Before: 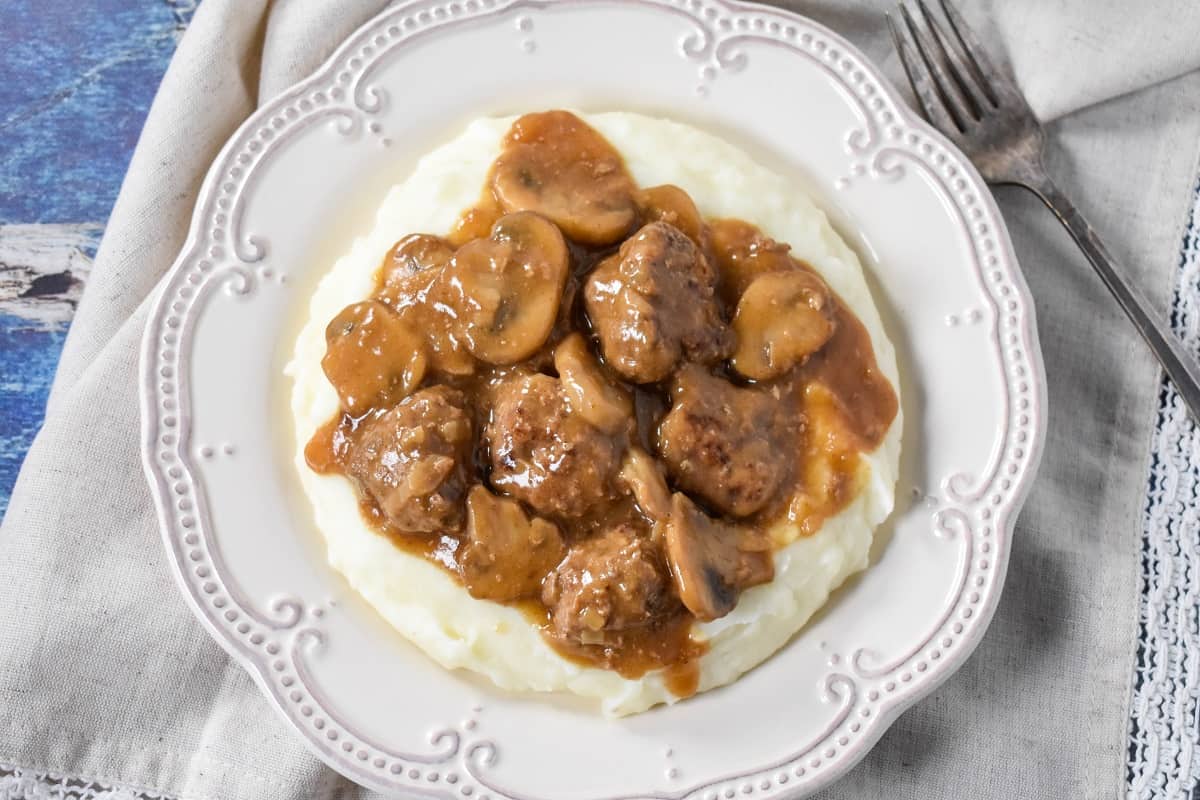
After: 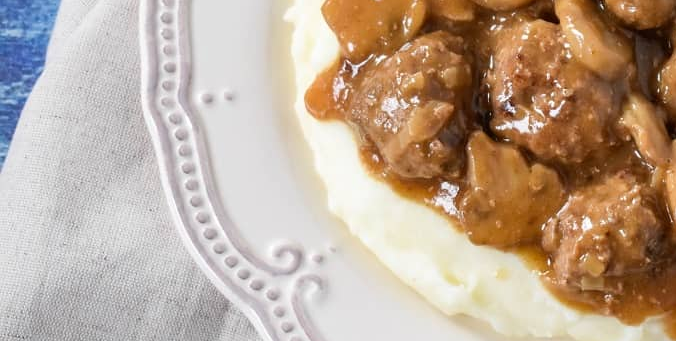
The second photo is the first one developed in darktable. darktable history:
crop: top 44.348%, right 43.593%, bottom 13.011%
